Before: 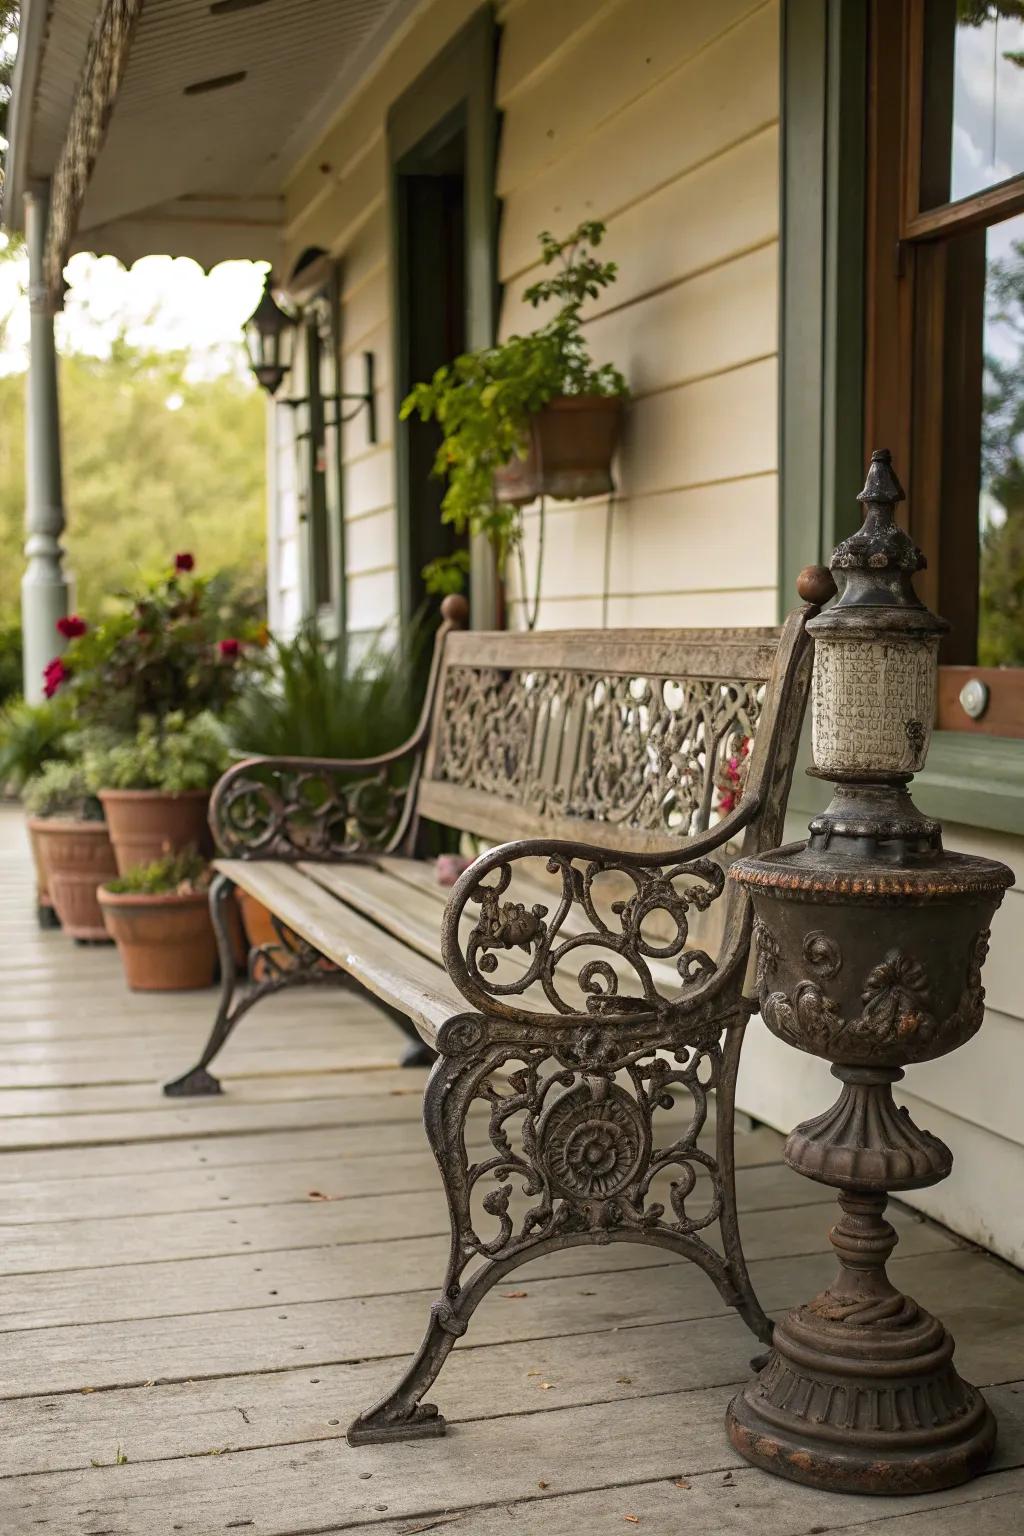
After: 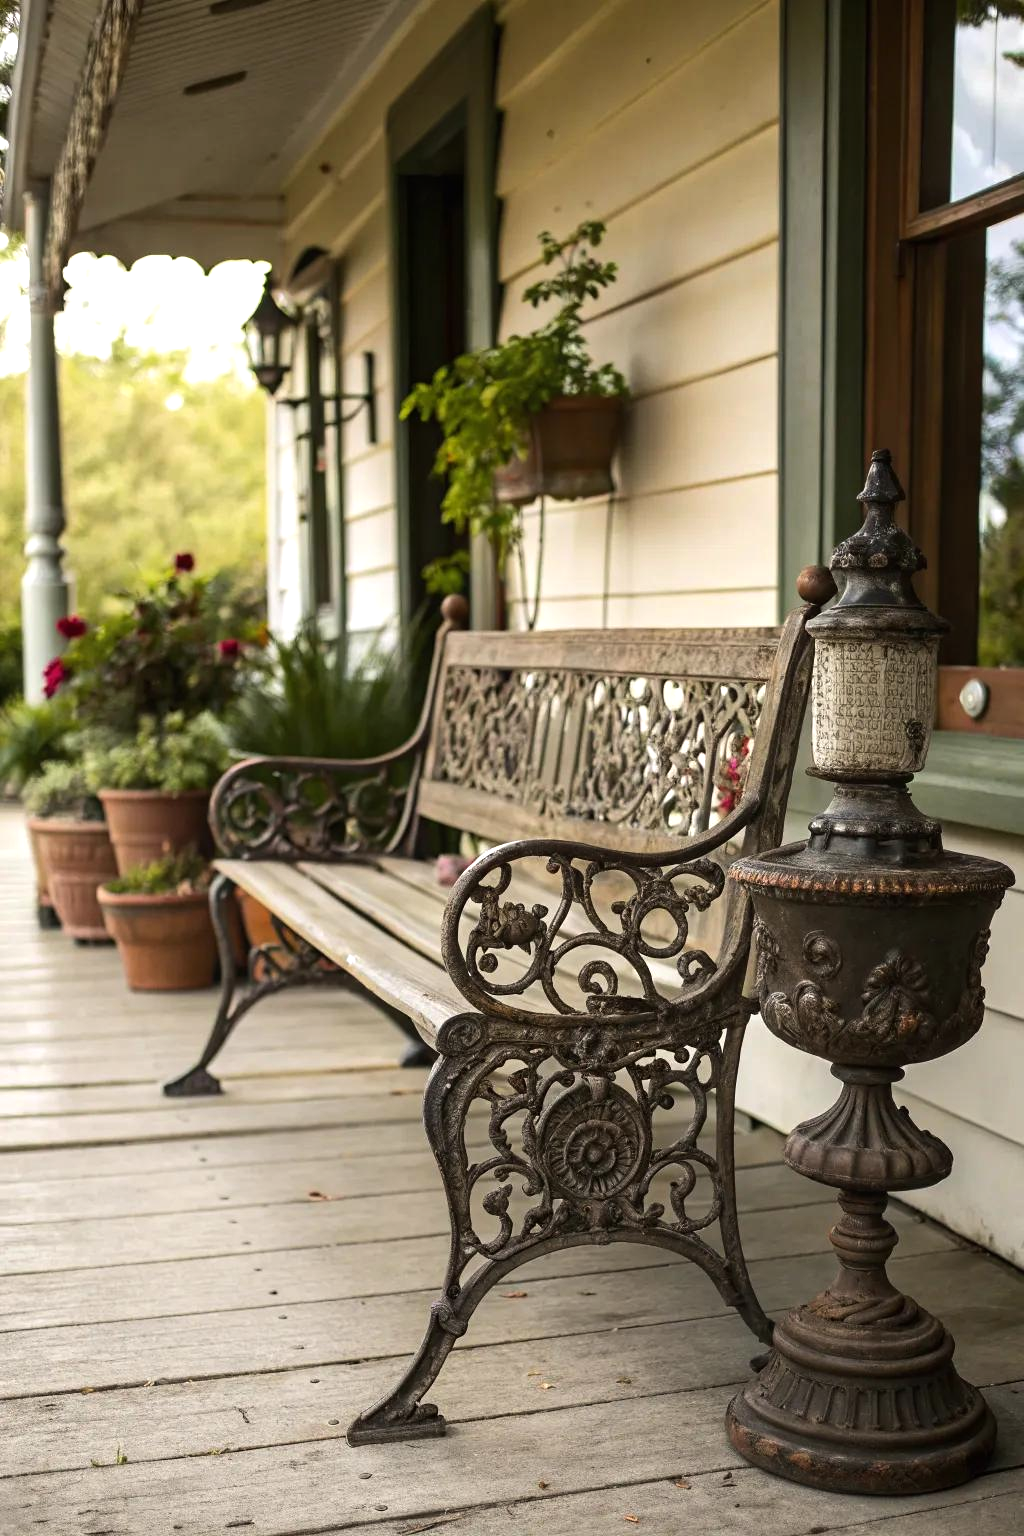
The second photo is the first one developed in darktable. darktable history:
tone equalizer: -8 EV -0.419 EV, -7 EV -0.364 EV, -6 EV -0.33 EV, -5 EV -0.213 EV, -3 EV 0.199 EV, -2 EV 0.343 EV, -1 EV 0.401 EV, +0 EV 0.413 EV, edges refinement/feathering 500, mask exposure compensation -1.57 EV, preserve details no
